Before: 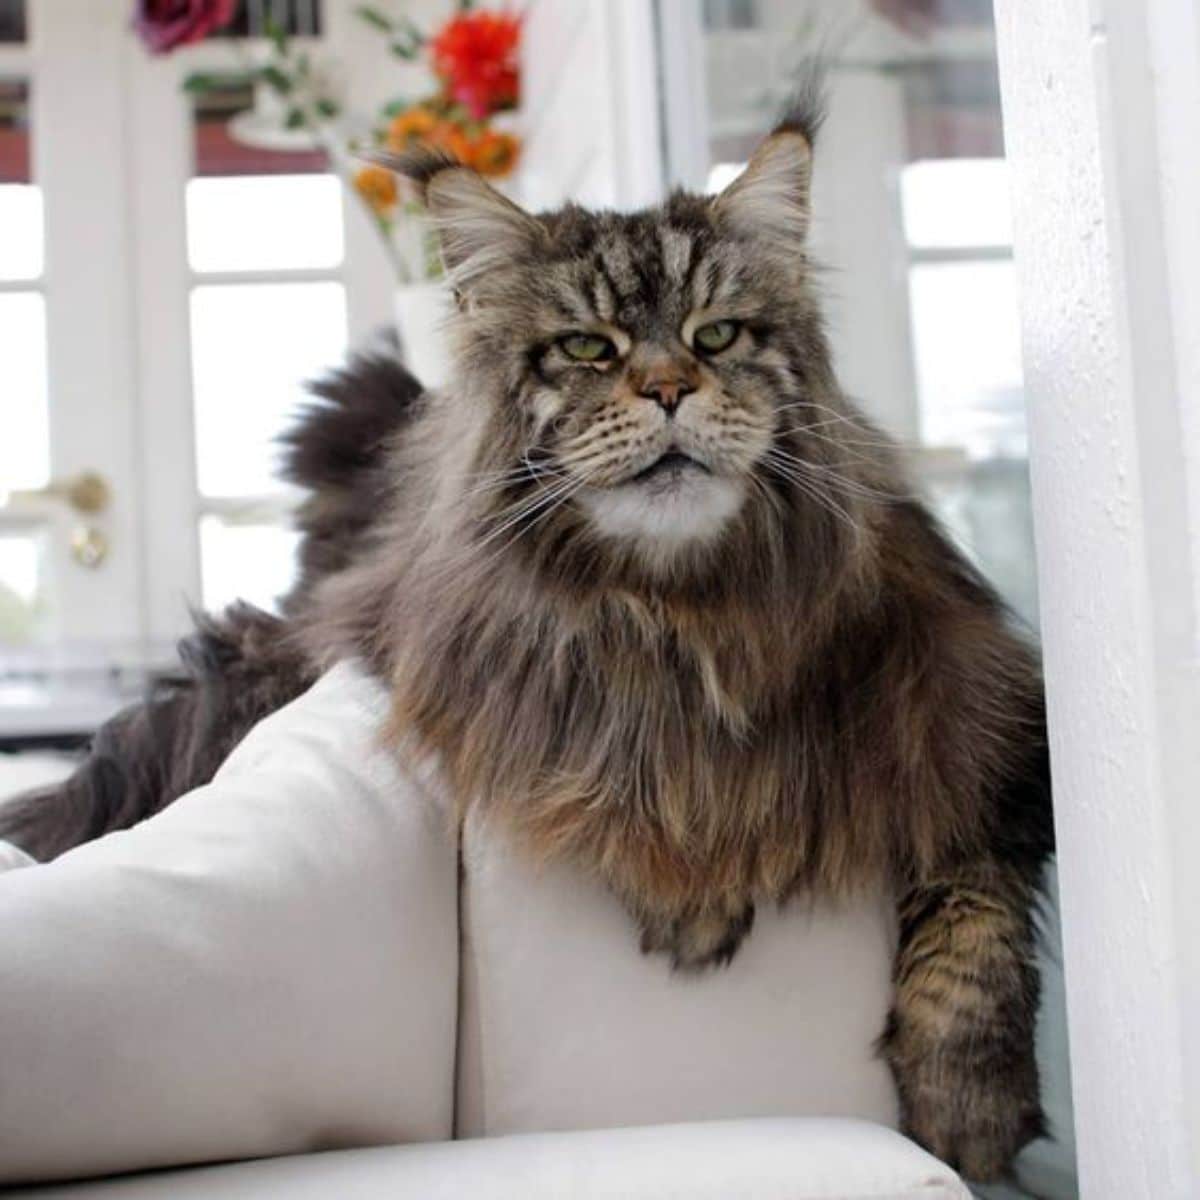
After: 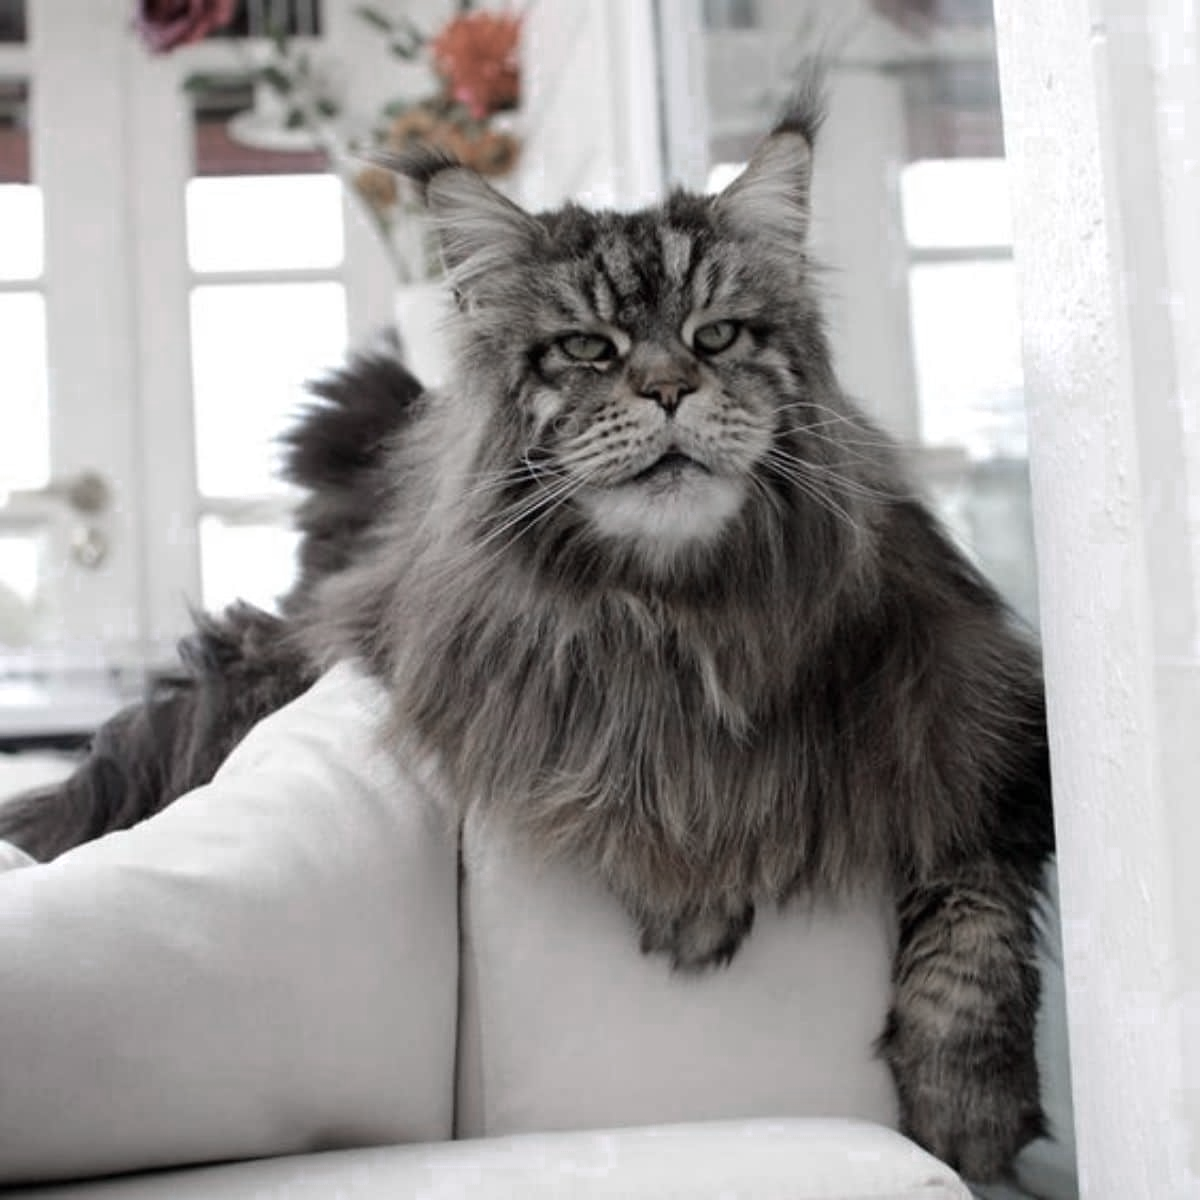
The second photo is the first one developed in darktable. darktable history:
color zones: curves: ch0 [(0, 0.613) (0.01, 0.613) (0.245, 0.448) (0.498, 0.529) (0.642, 0.665) (0.879, 0.777) (0.99, 0.613)]; ch1 [(0, 0.272) (0.219, 0.127) (0.724, 0.346)]
